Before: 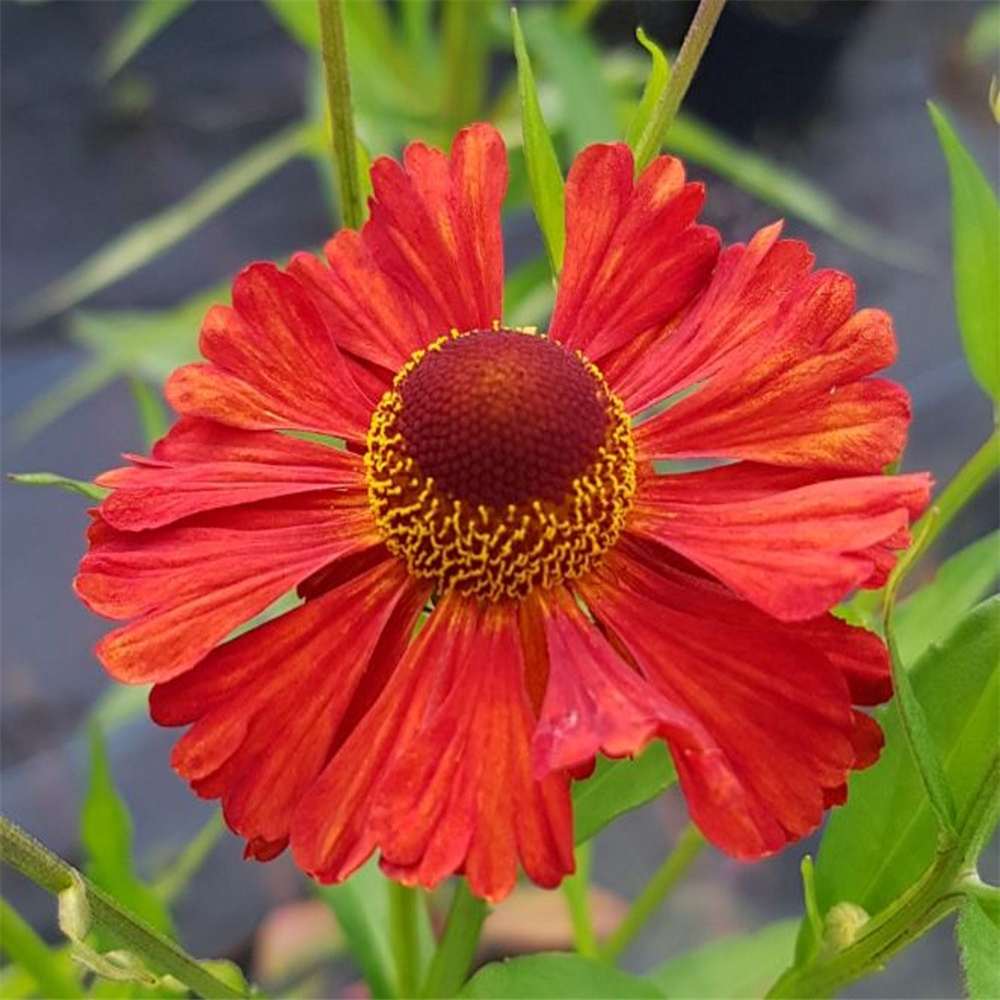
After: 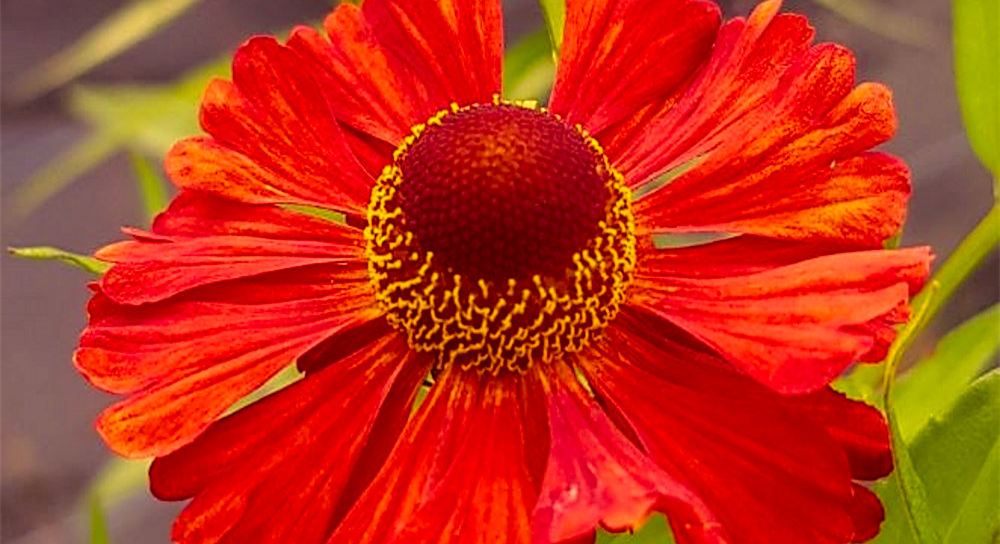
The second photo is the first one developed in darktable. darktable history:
exposure: compensate exposure bias true, compensate highlight preservation false
crop and rotate: top 22.639%, bottom 22.959%
sharpen: on, module defaults
color correction: highlights a* 9.58, highlights b* 39.18, shadows a* 15.09, shadows b* 3.25
local contrast: on, module defaults
